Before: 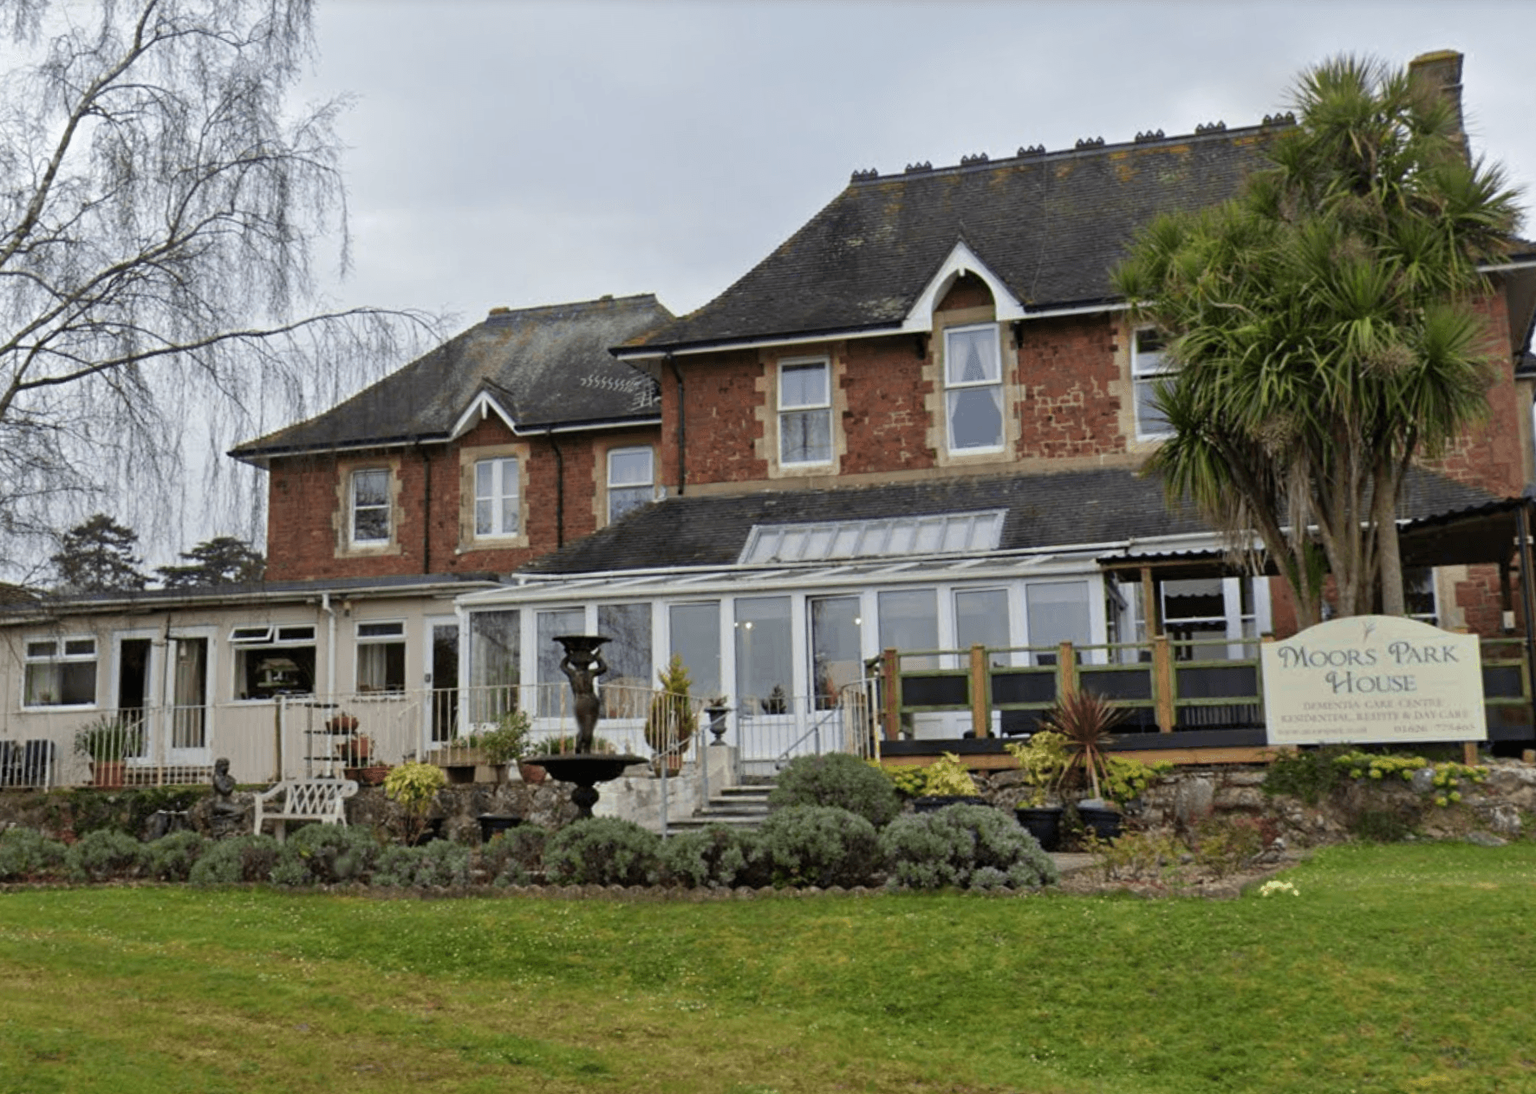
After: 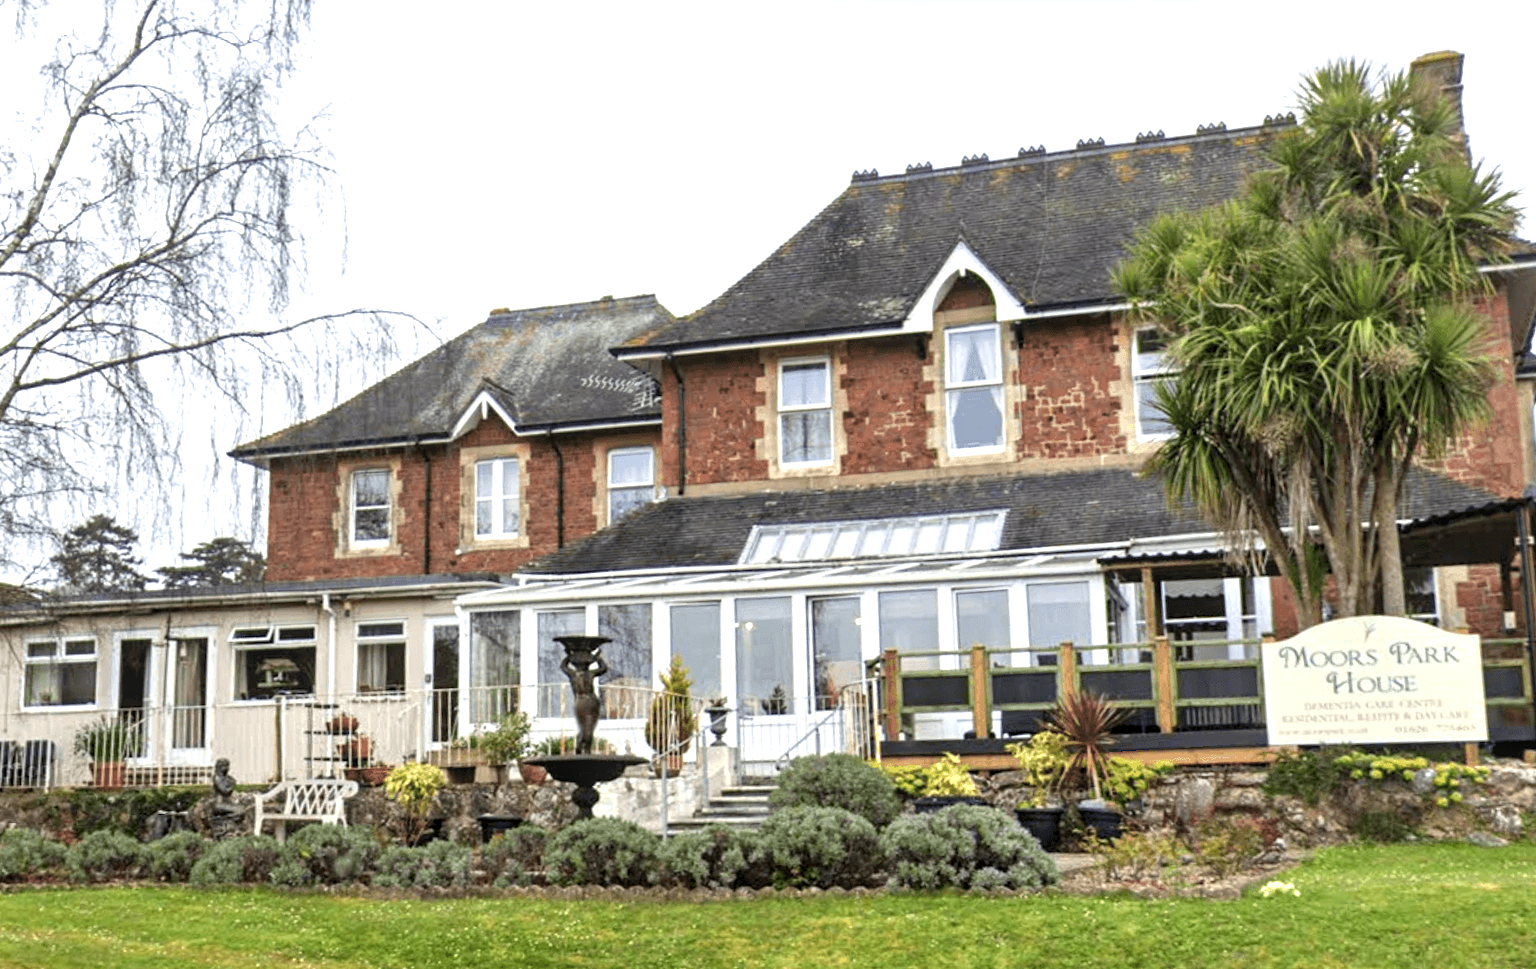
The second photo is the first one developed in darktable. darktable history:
crop and rotate: top 0%, bottom 11.375%
local contrast: on, module defaults
exposure: exposure 1.092 EV, compensate exposure bias true, compensate highlight preservation false
